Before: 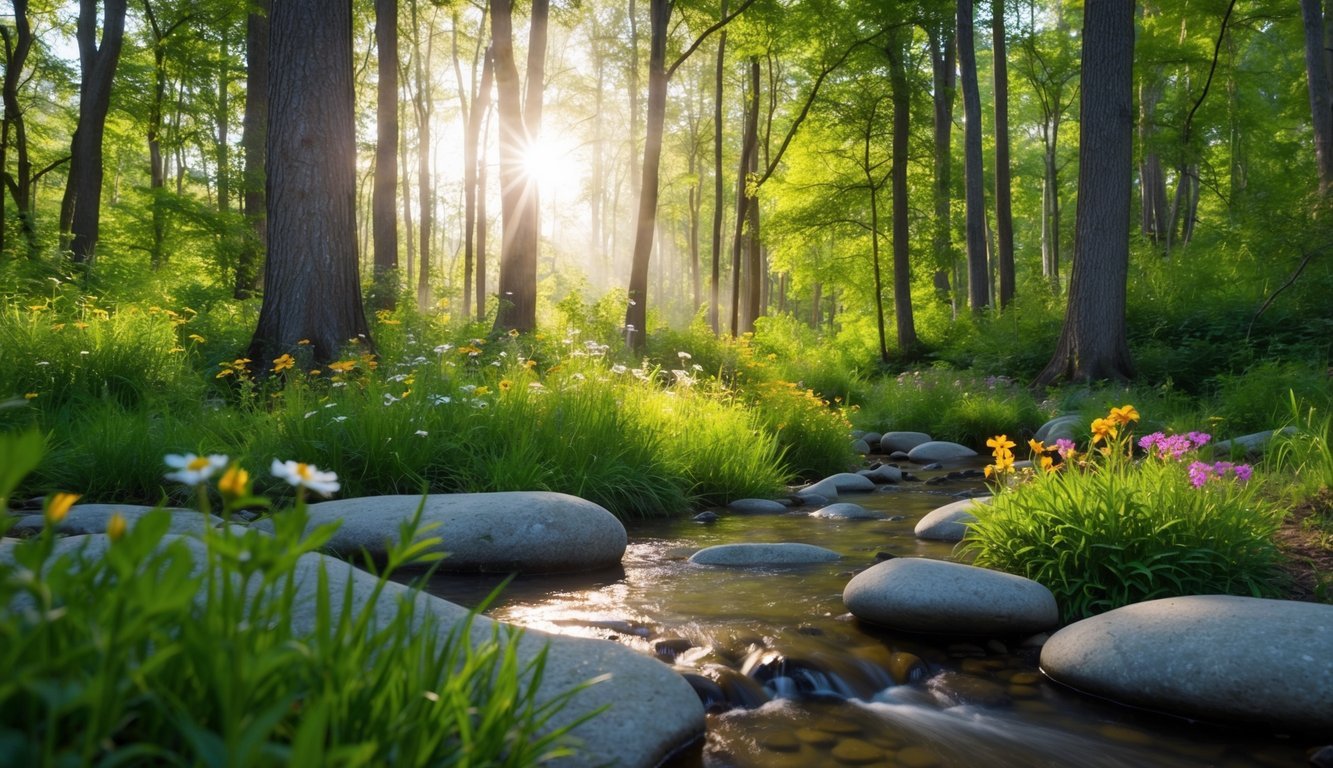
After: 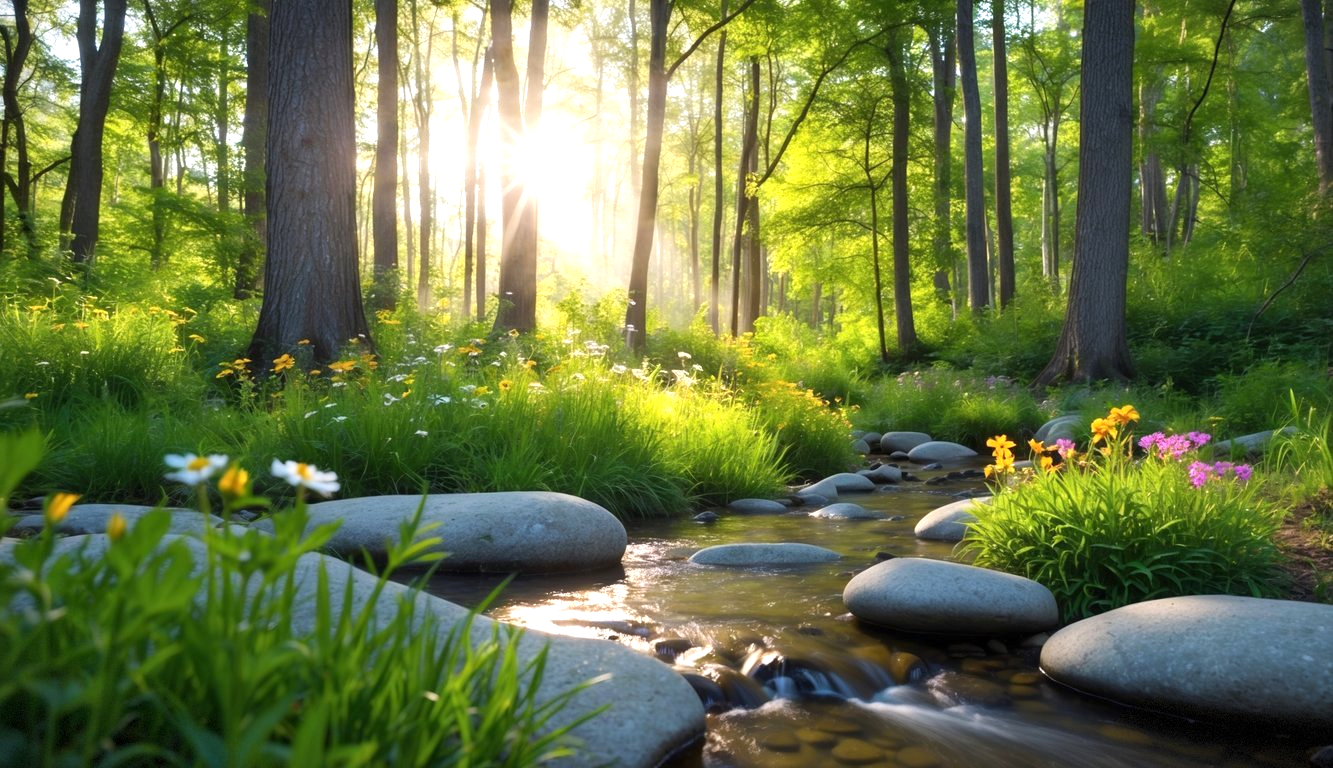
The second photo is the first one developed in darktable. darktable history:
exposure: exposure 0.559 EV, compensate highlight preservation false
tone equalizer: on, module defaults
vignetting: fall-off start 100%, brightness -0.406, saturation -0.3, width/height ratio 1.324, dithering 8-bit output, unbound false
